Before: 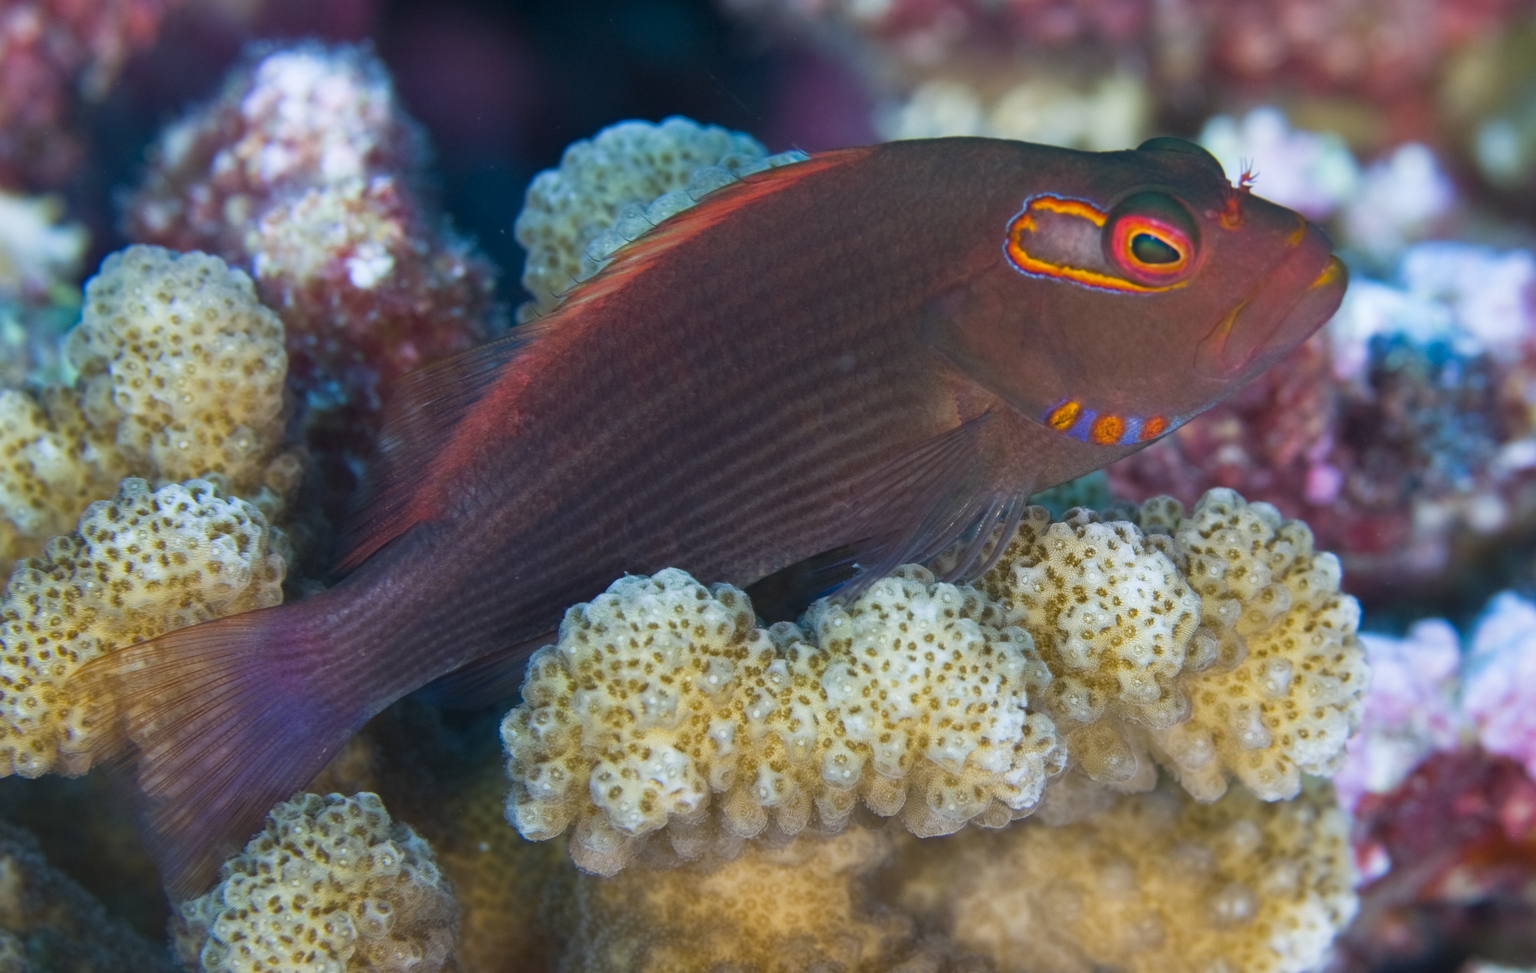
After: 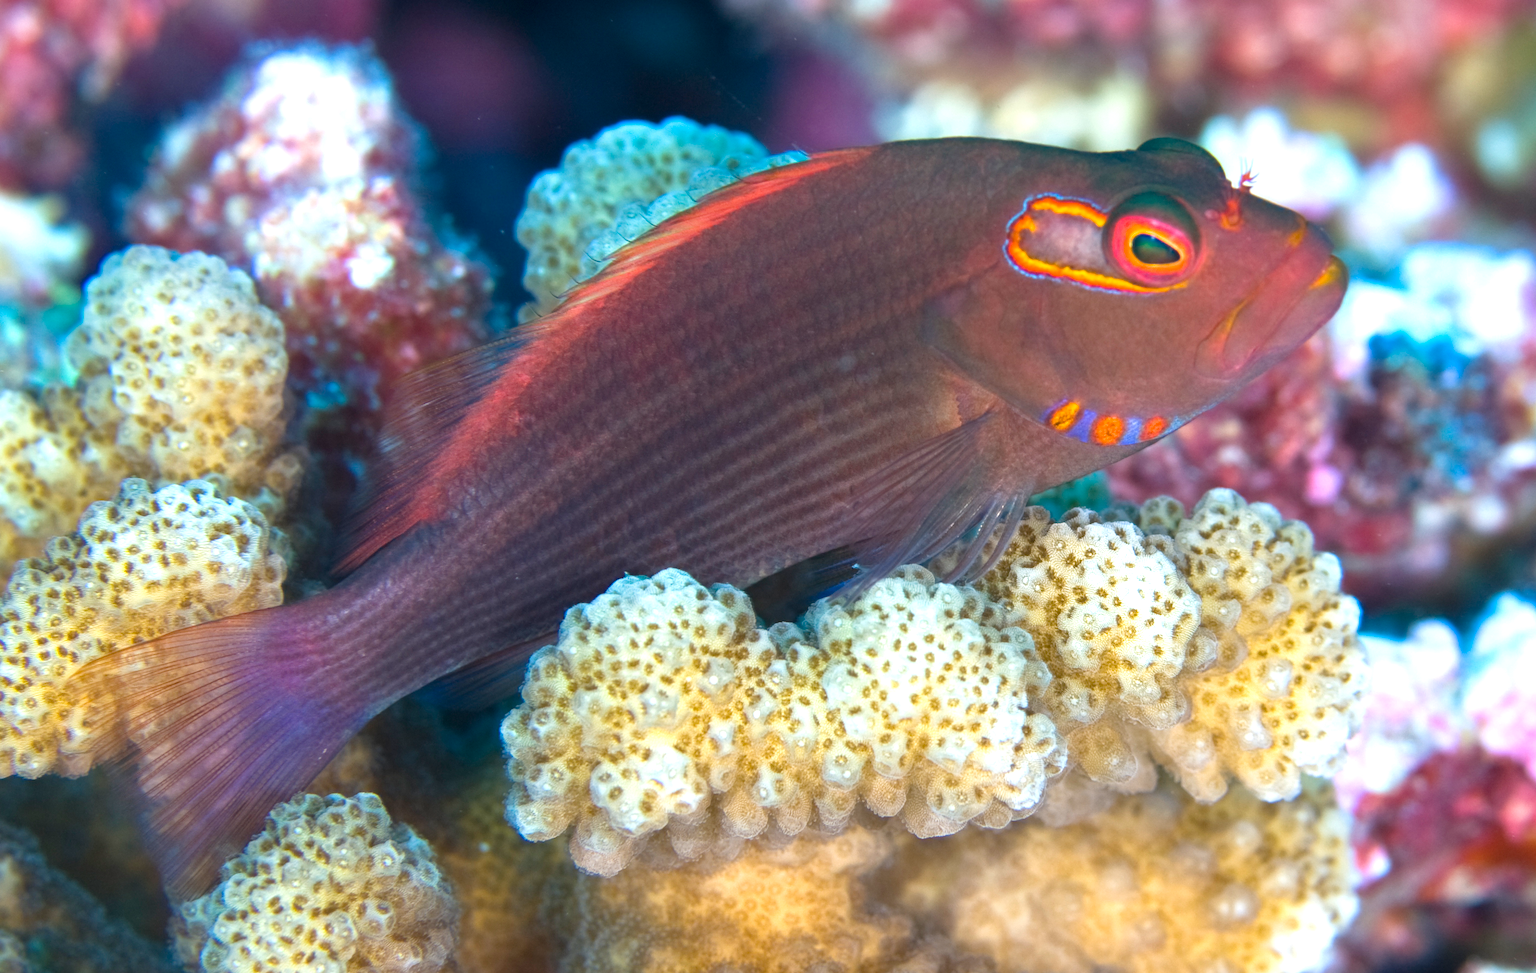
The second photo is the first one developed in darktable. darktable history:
exposure: black level correction 0, exposure 0.893 EV, compensate exposure bias true, compensate highlight preservation false
